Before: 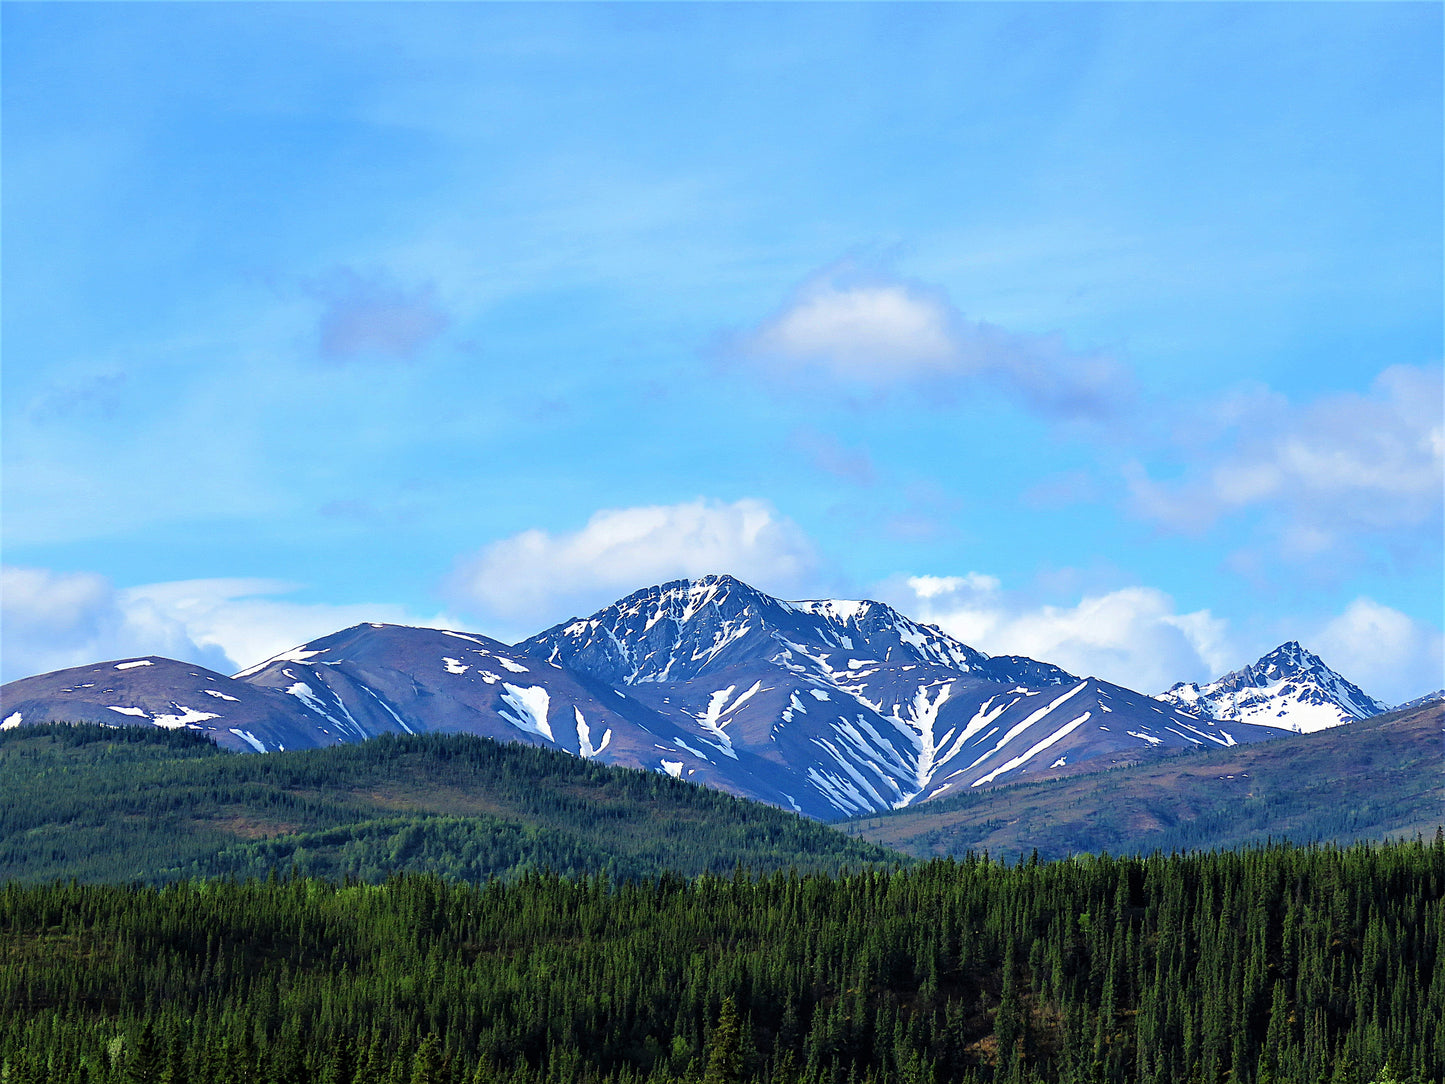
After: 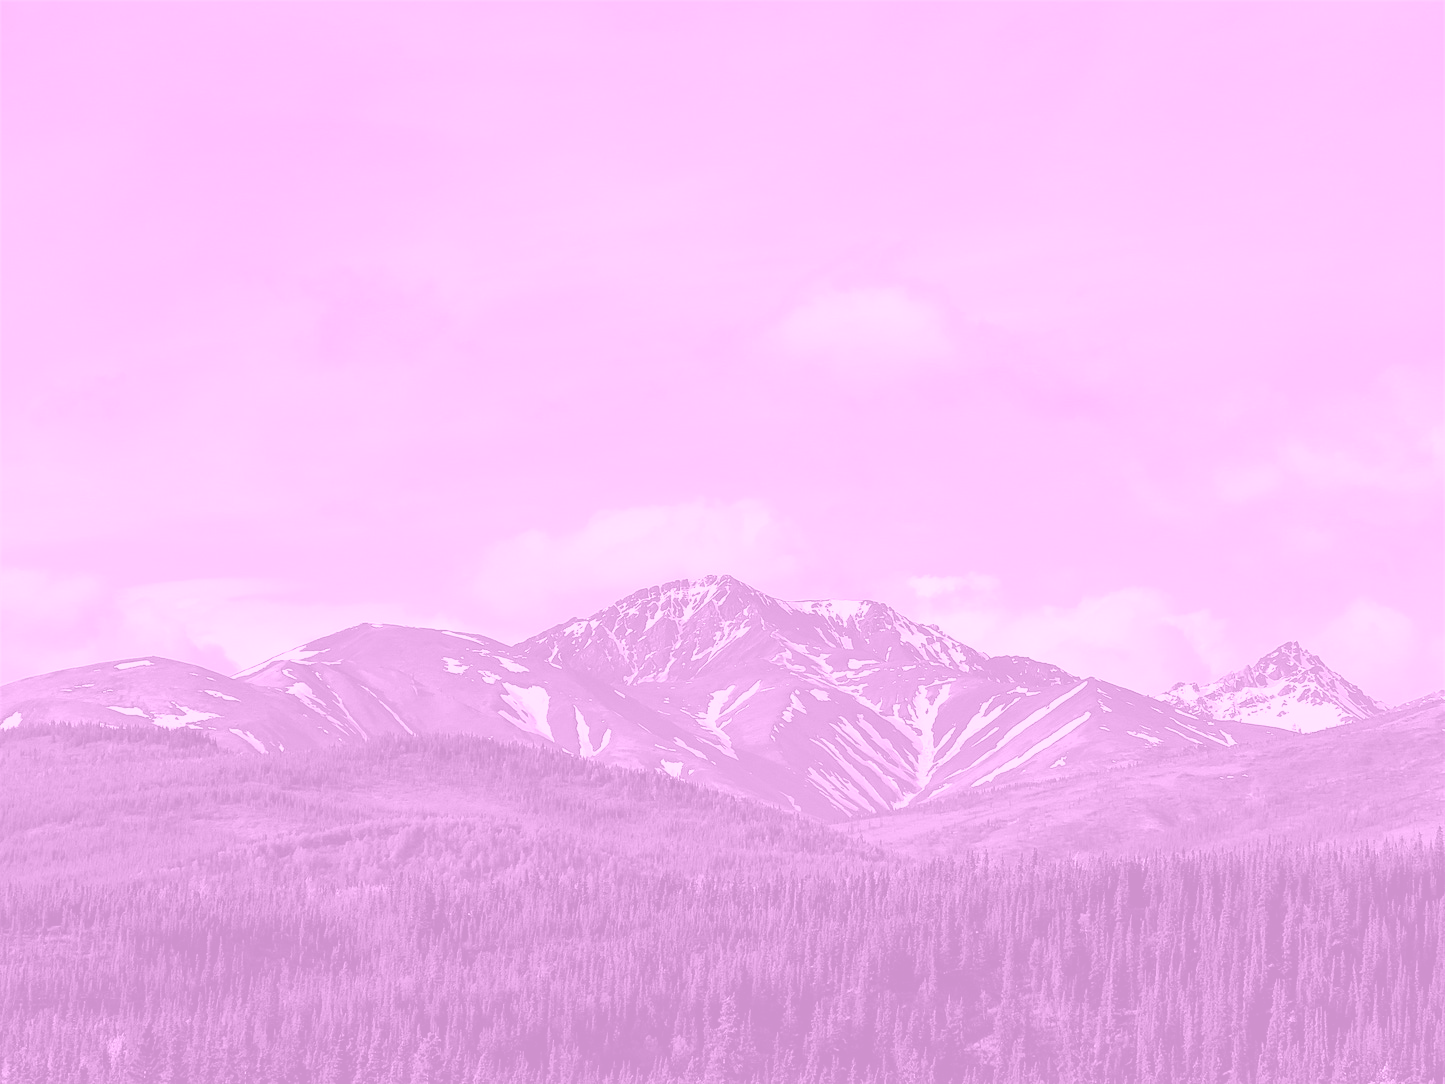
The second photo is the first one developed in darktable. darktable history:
color correction: highlights a* 2.72, highlights b* 22.8
local contrast: mode bilateral grid, contrast 20, coarseness 50, detail 120%, midtone range 0.2
color zones: curves: ch0 [(0, 0.5) (0.125, 0.4) (0.25, 0.5) (0.375, 0.4) (0.5, 0.4) (0.625, 0.35) (0.75, 0.35) (0.875, 0.5)]; ch1 [(0, 0.35) (0.125, 0.45) (0.25, 0.35) (0.375, 0.35) (0.5, 0.35) (0.625, 0.35) (0.75, 0.45) (0.875, 0.35)]; ch2 [(0, 0.6) (0.125, 0.5) (0.25, 0.5) (0.375, 0.6) (0.5, 0.6) (0.625, 0.5) (0.75, 0.5) (0.875, 0.5)]
colorize: hue 331.2°, saturation 69%, source mix 30.28%, lightness 69.02%, version 1
